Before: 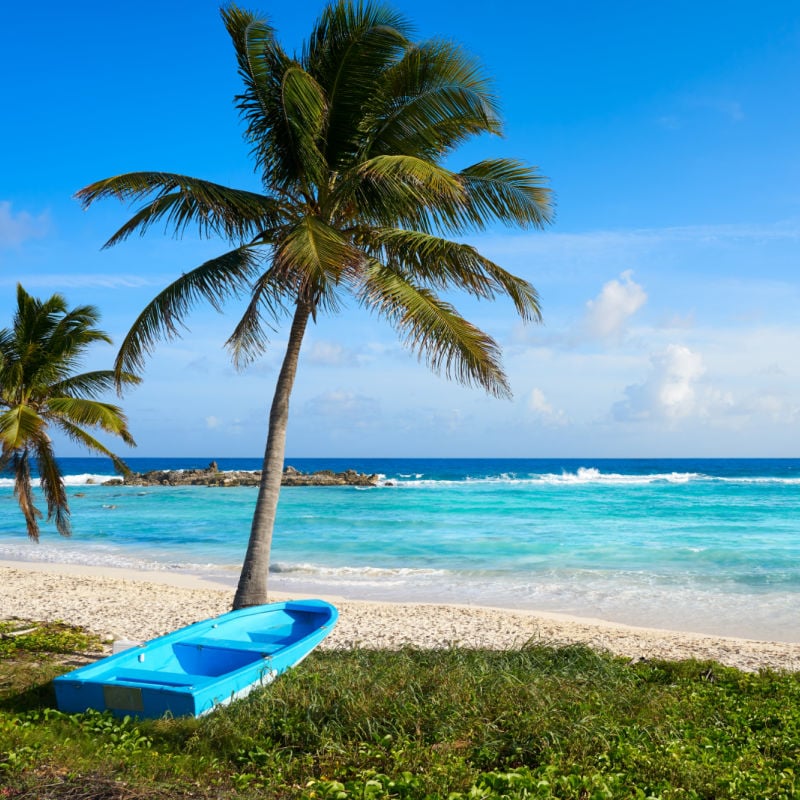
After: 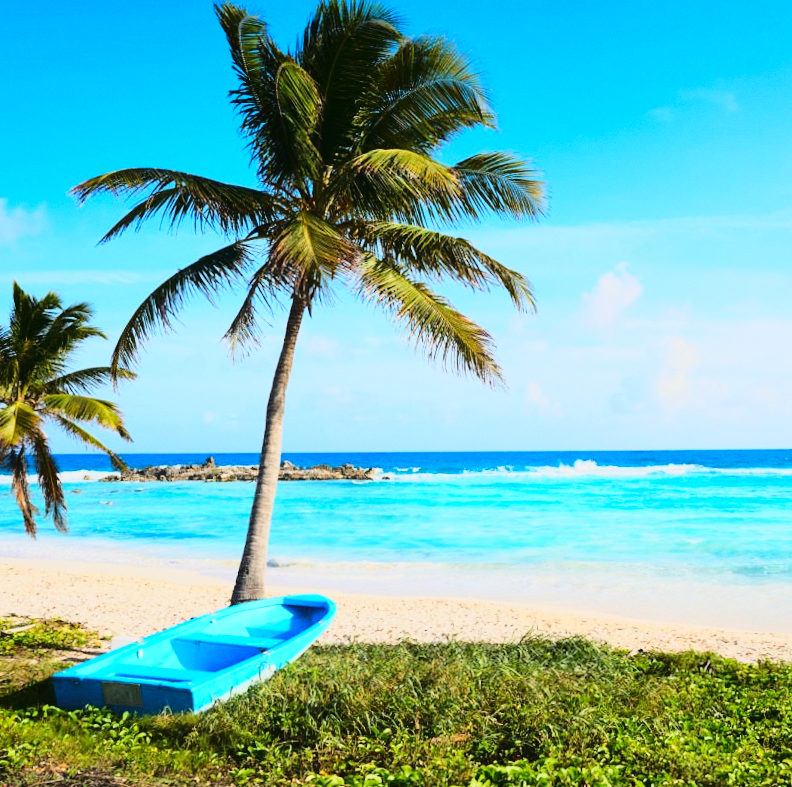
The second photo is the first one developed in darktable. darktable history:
rotate and perspective: rotation -0.45°, automatic cropping original format, crop left 0.008, crop right 0.992, crop top 0.012, crop bottom 0.988
tone curve: curves: ch0 [(0, 0.026) (0.155, 0.133) (0.272, 0.34) (0.434, 0.625) (0.676, 0.871) (0.994, 0.955)], color space Lab, linked channels, preserve colors none
grain: coarseness 0.09 ISO, strength 10%
